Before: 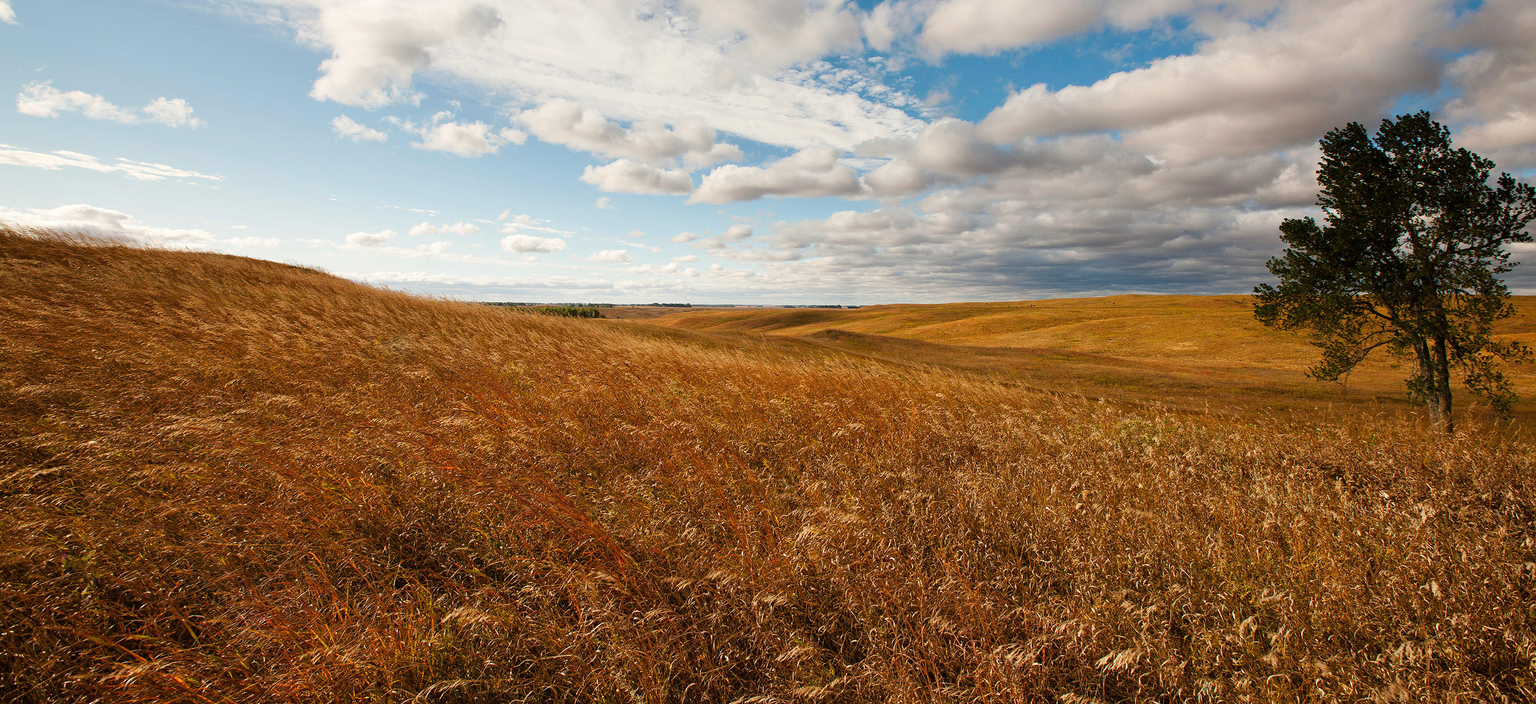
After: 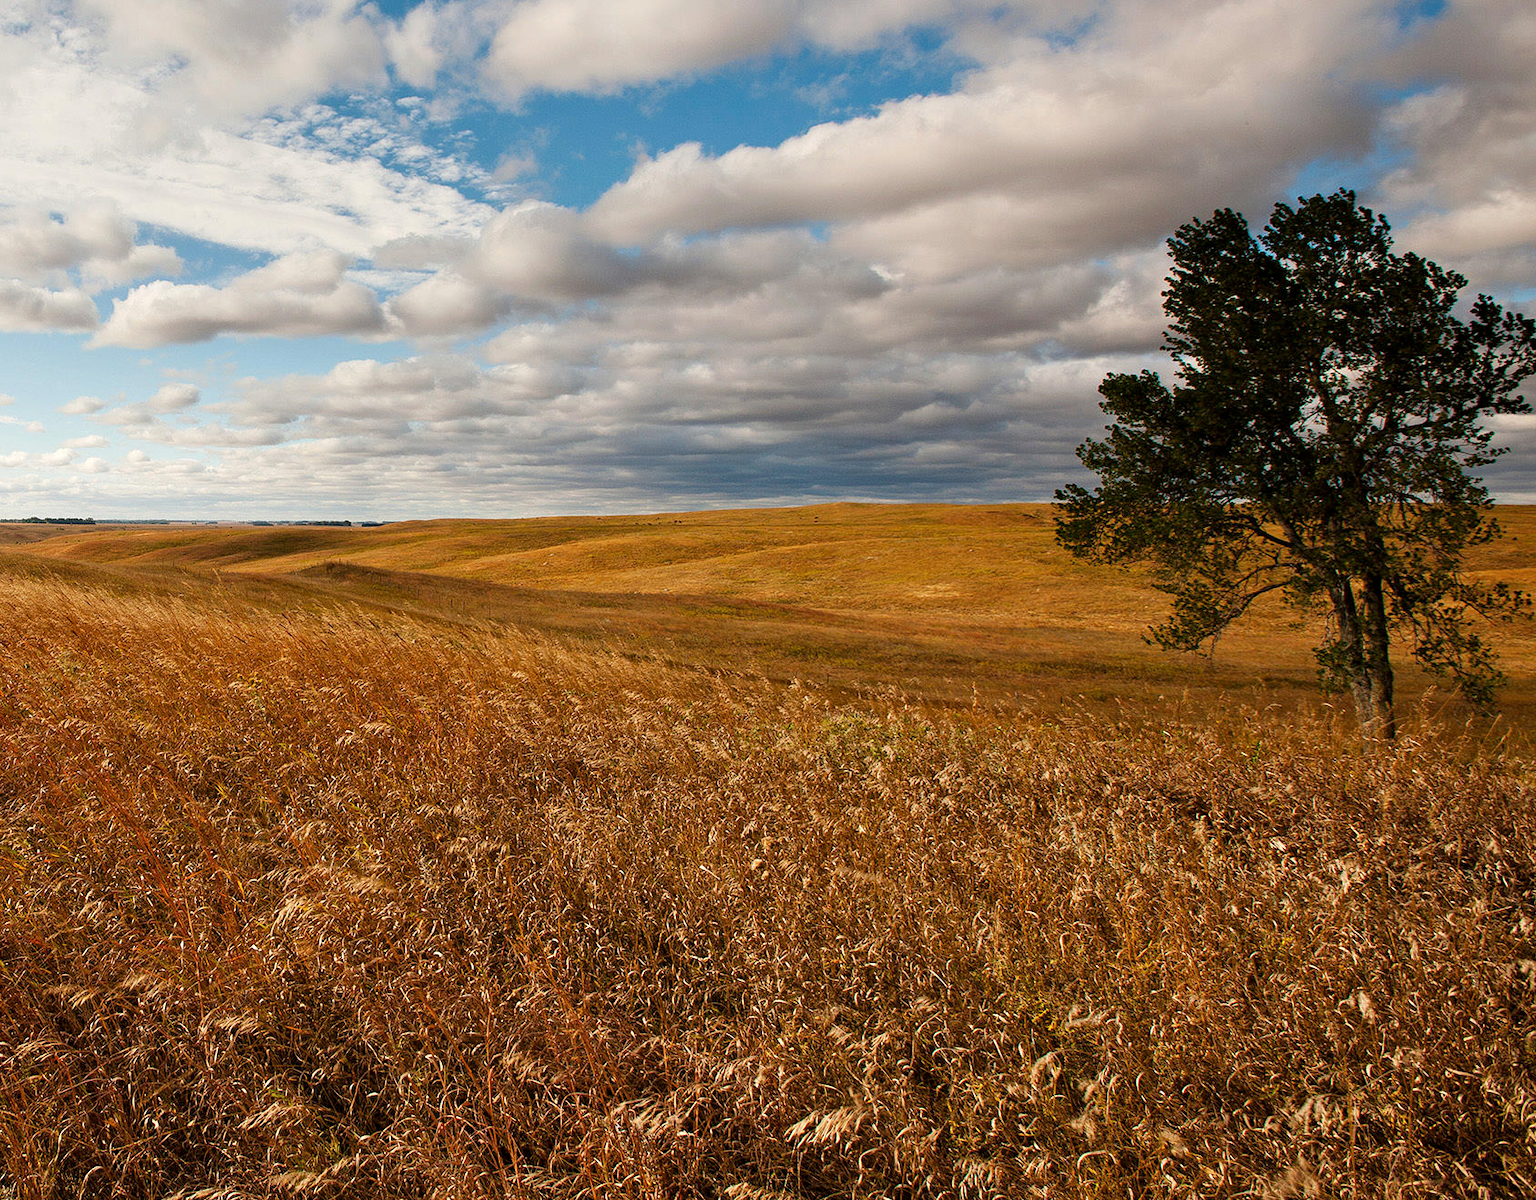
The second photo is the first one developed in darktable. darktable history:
crop: left 41.402%
contrast equalizer: y [[0.509, 0.517, 0.523, 0.523, 0.517, 0.509], [0.5 ×6], [0.5 ×6], [0 ×6], [0 ×6]]
